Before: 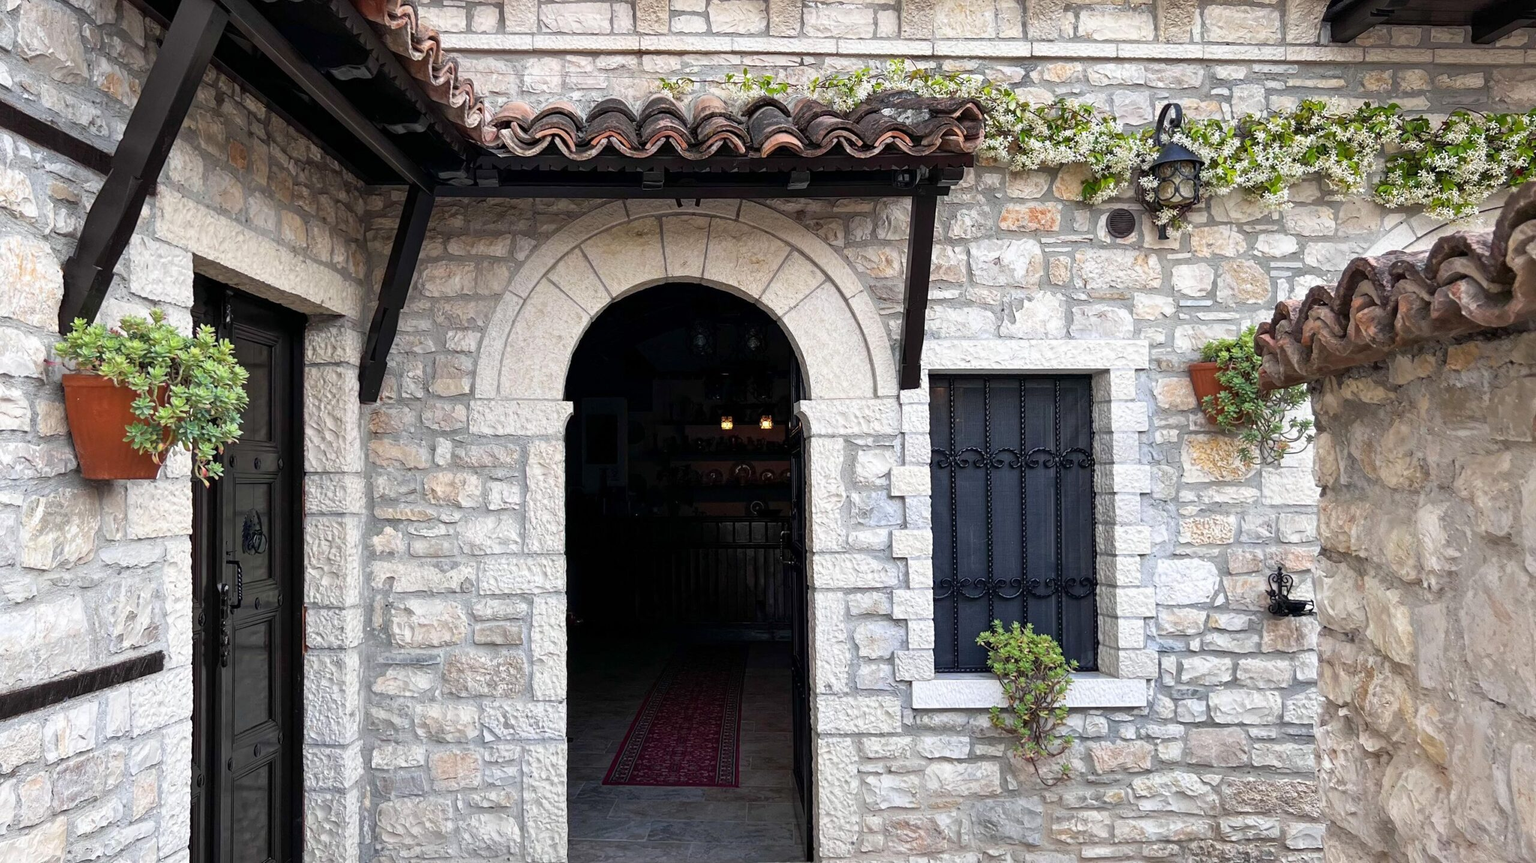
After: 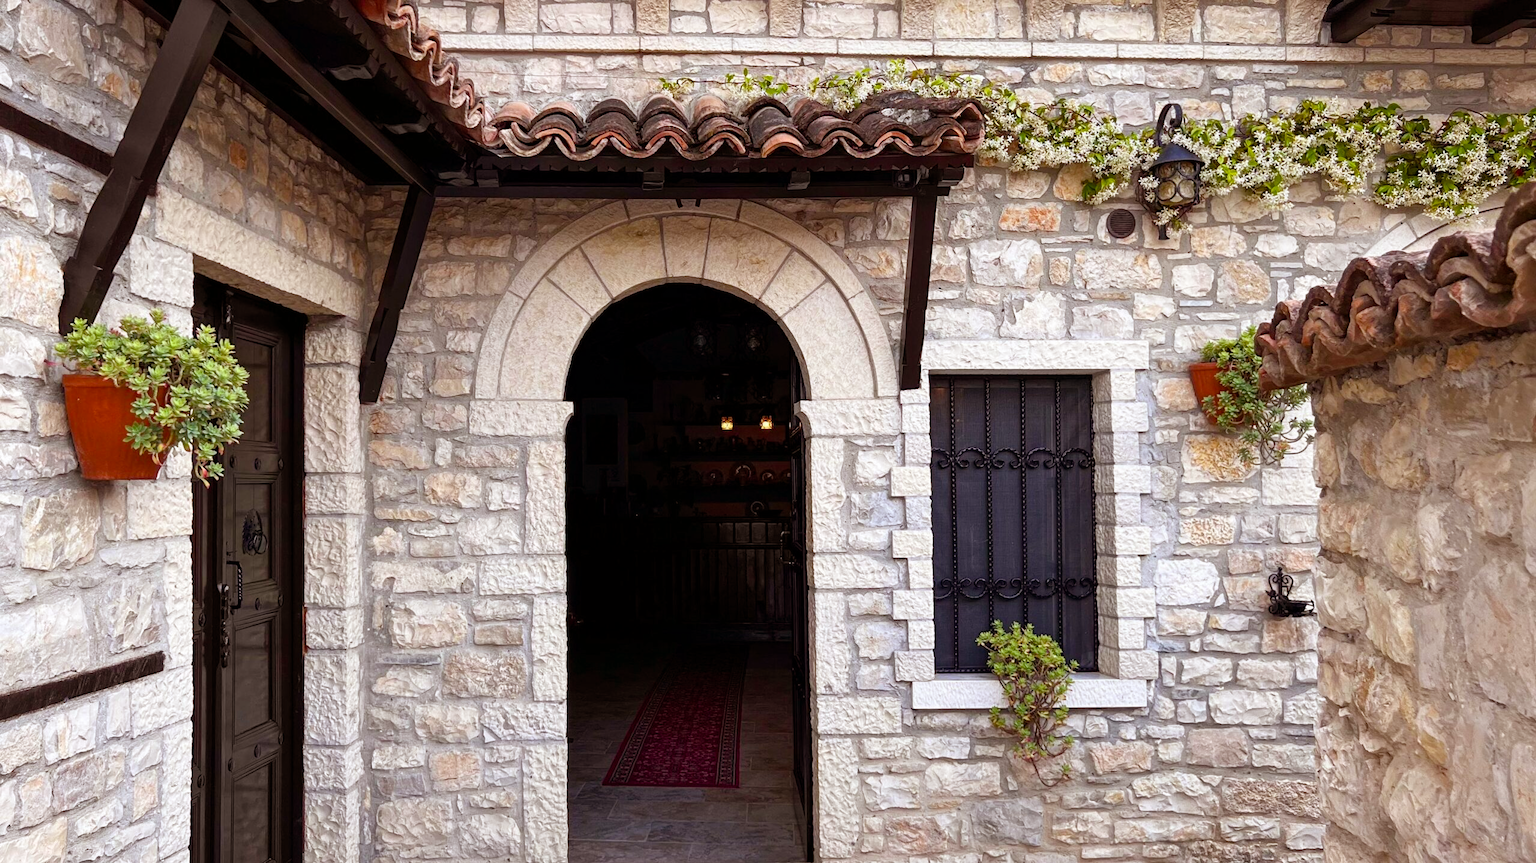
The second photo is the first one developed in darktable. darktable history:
color balance rgb: perceptual saturation grading › global saturation 20%, perceptual saturation grading › highlights -25%, perceptual saturation grading › shadows 25%
rgb levels: mode RGB, independent channels, levels [[0, 0.5, 1], [0, 0.521, 1], [0, 0.536, 1]]
